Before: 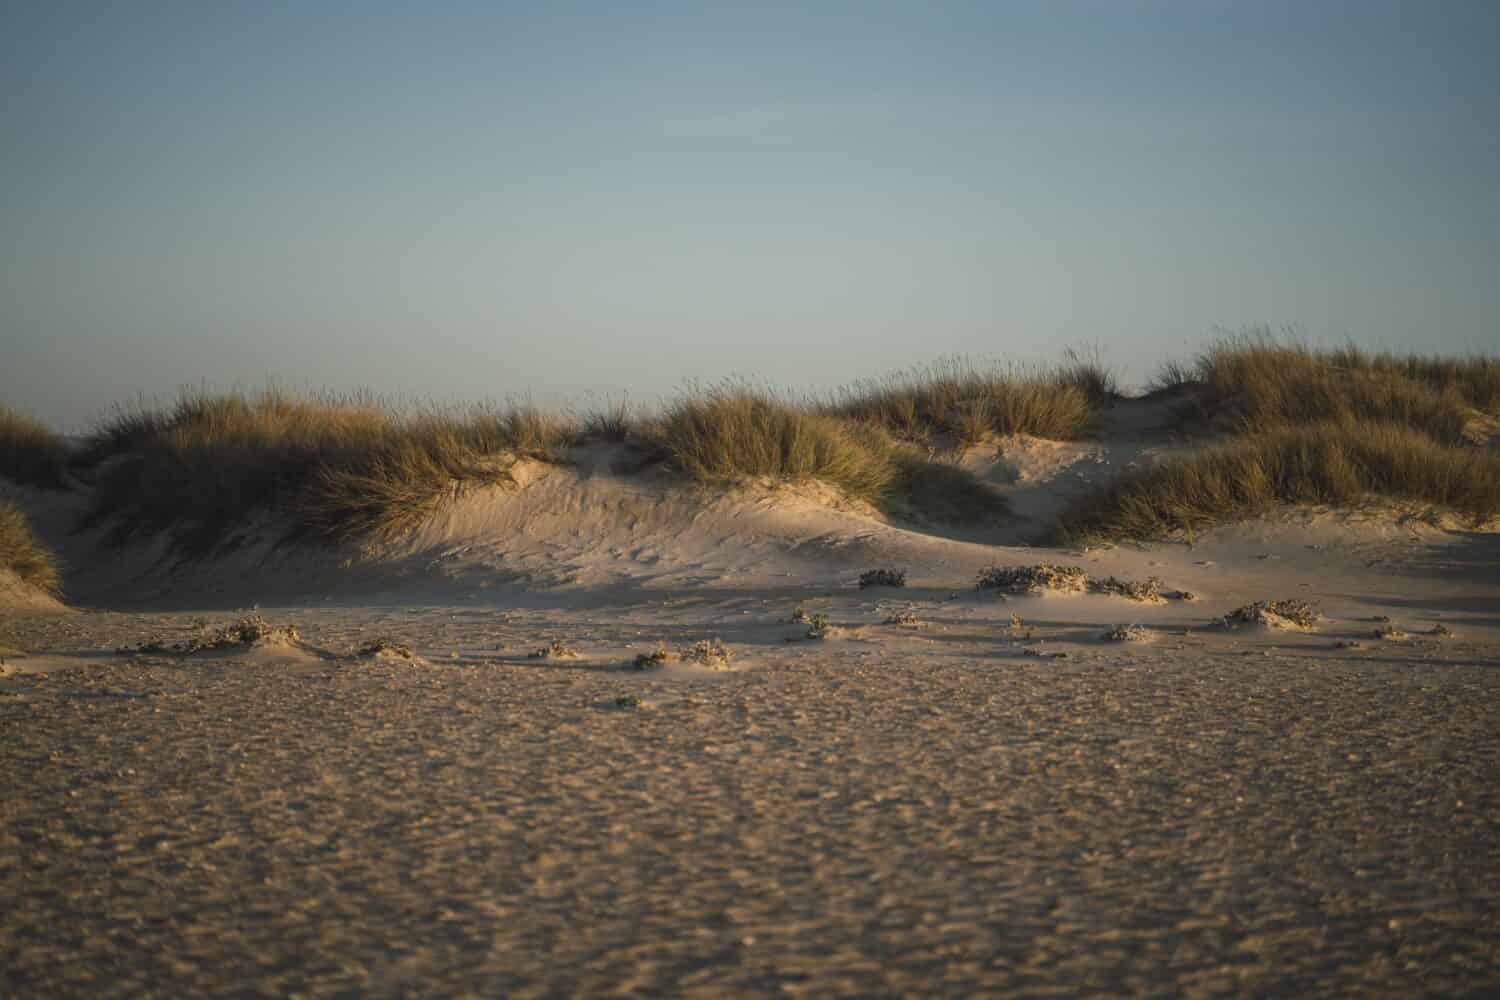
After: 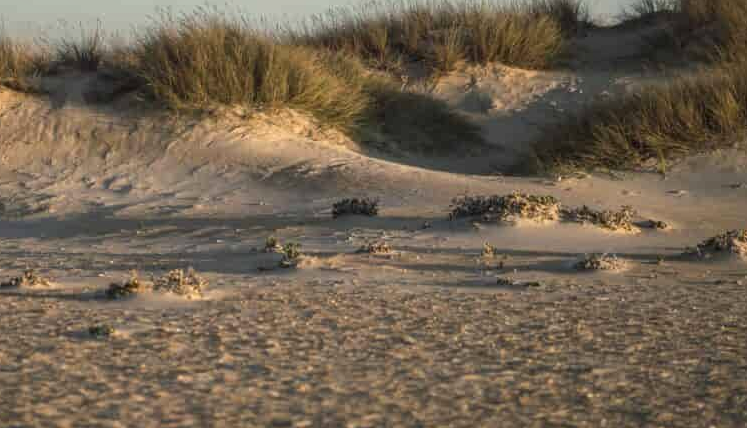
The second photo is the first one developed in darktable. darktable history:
local contrast: on, module defaults
exposure: exposure 0.247 EV, compensate highlight preservation false
crop: left 35.138%, top 37.118%, right 15.04%, bottom 20.047%
